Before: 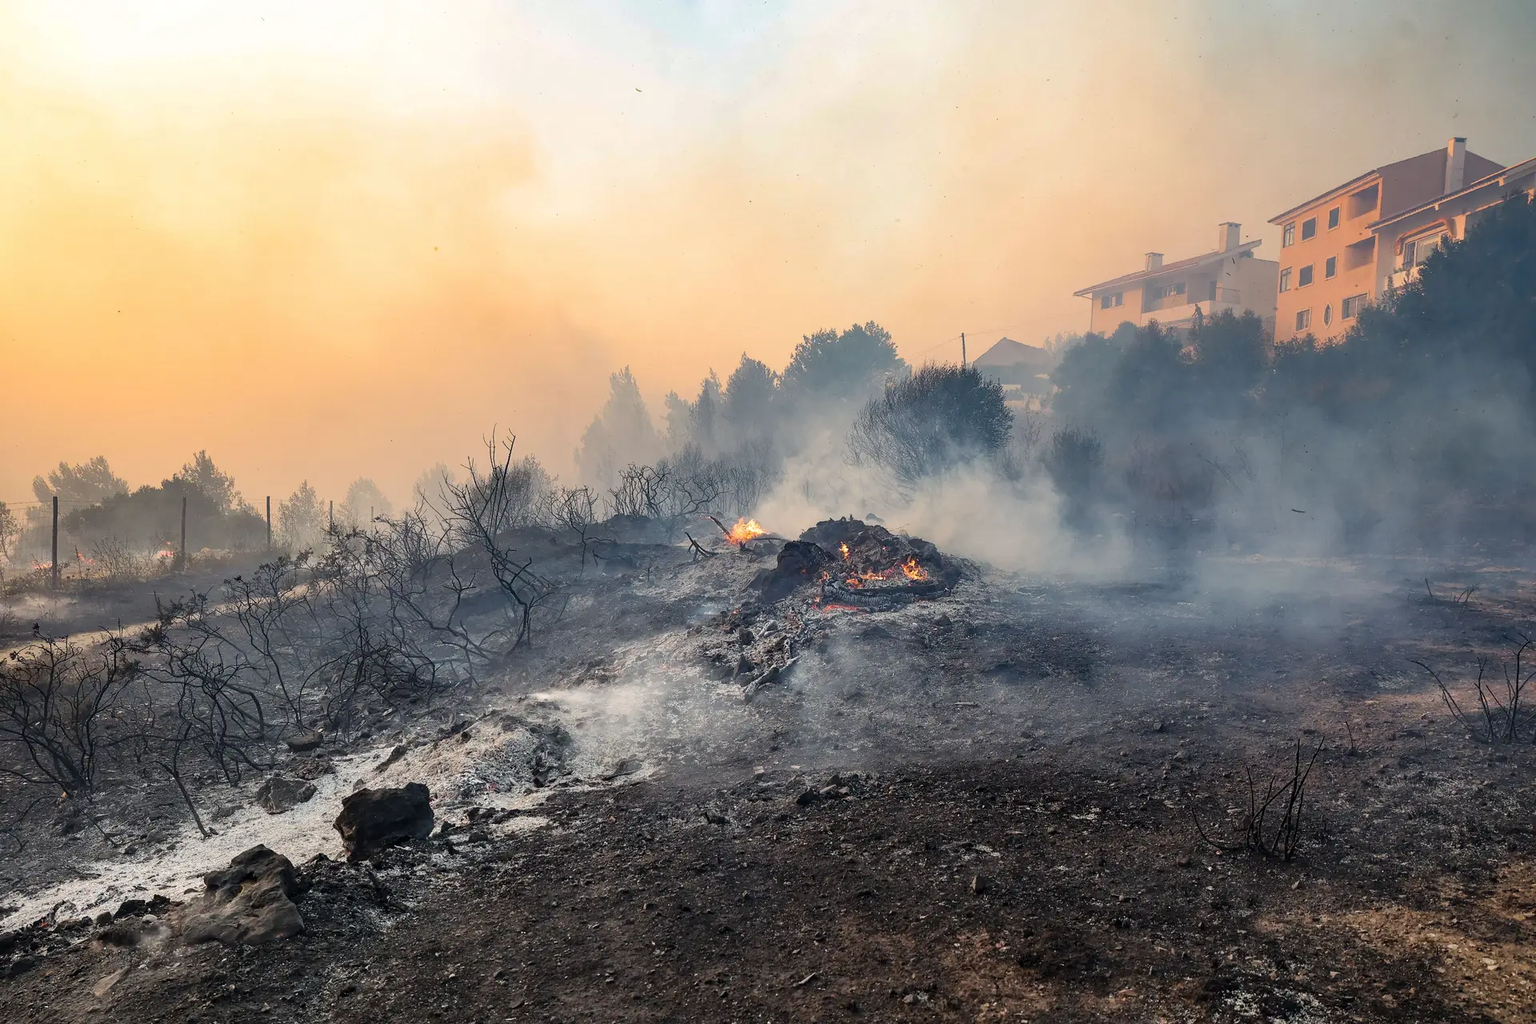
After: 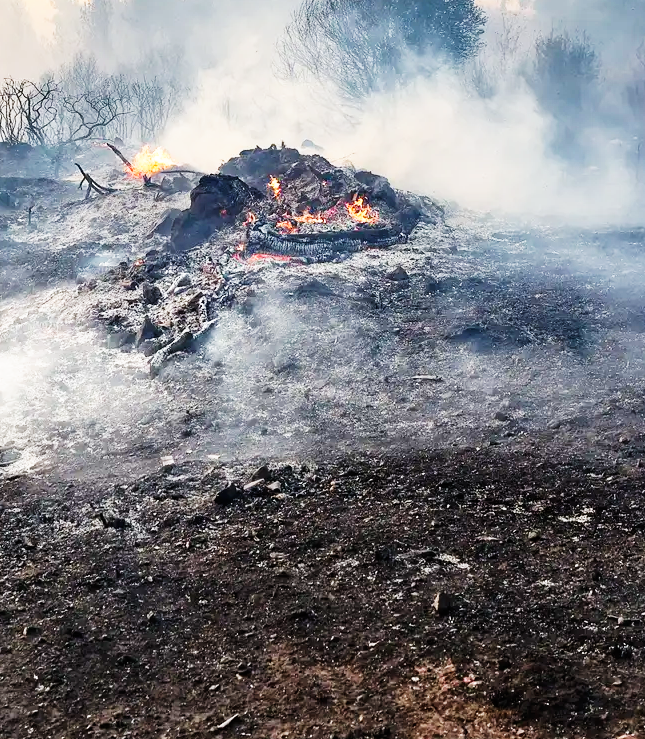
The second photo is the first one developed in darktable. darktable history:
base curve: curves: ch0 [(0, 0) (0.007, 0.004) (0.027, 0.03) (0.046, 0.07) (0.207, 0.54) (0.442, 0.872) (0.673, 0.972) (1, 1)], preserve colors none
crop: left 40.726%, top 39.256%, right 25.657%, bottom 3.006%
